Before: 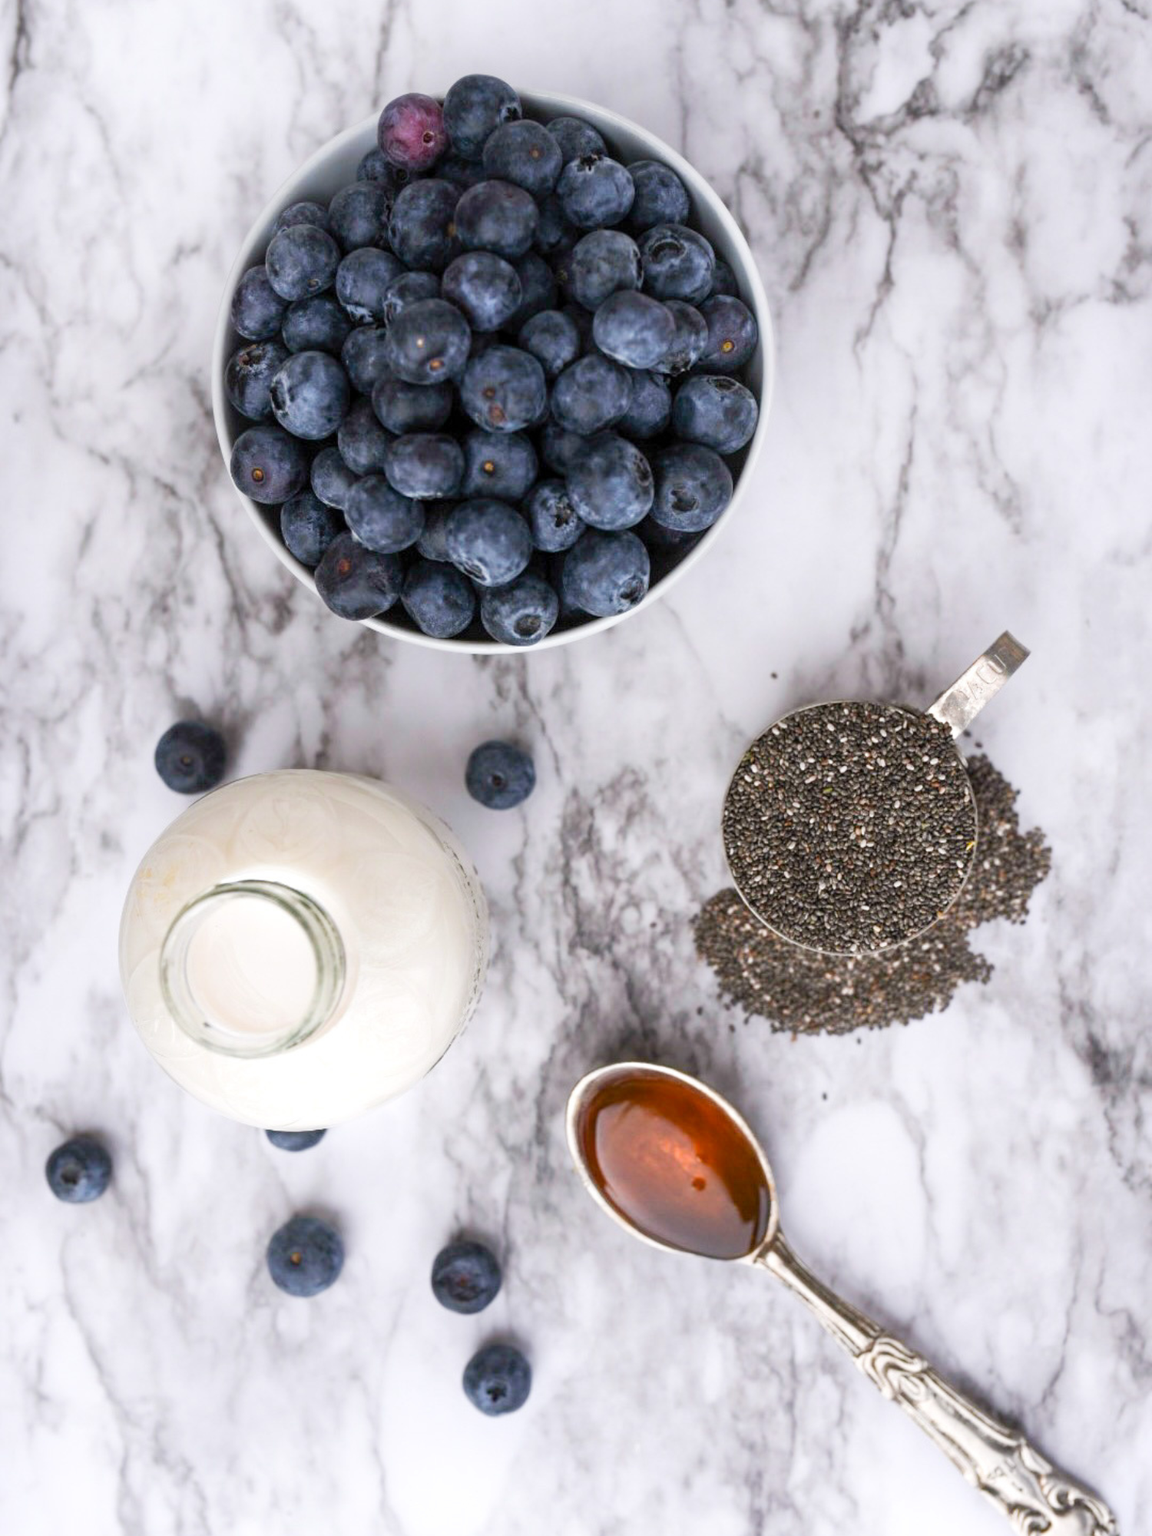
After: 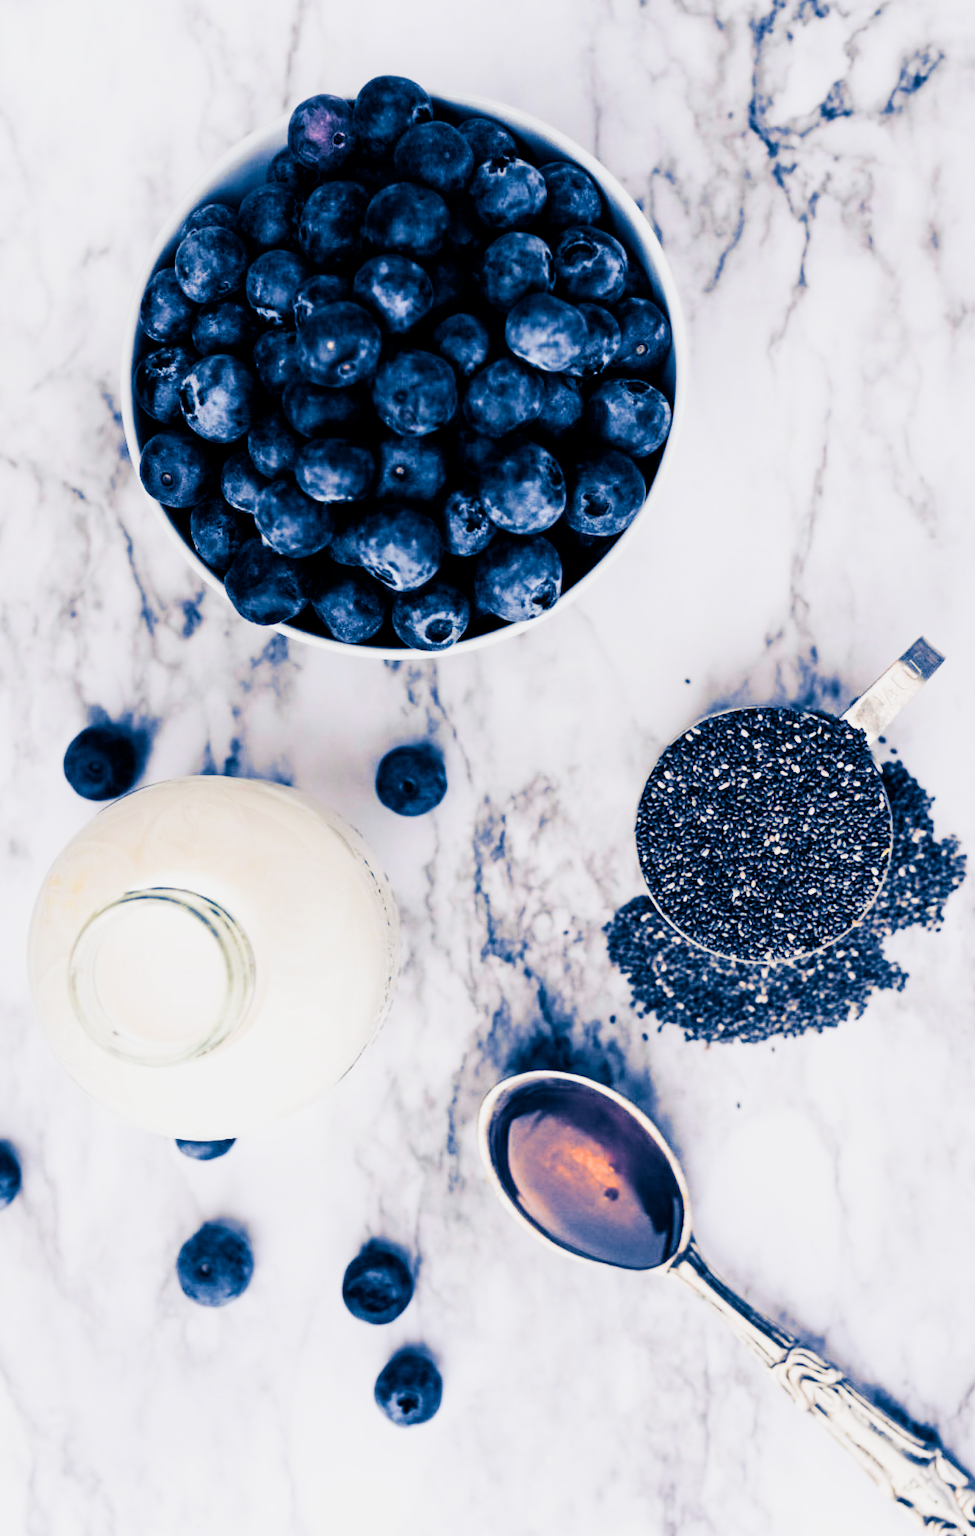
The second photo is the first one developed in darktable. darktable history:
filmic rgb: black relative exposure -5 EV, hardness 2.88, contrast 1.3, highlights saturation mix -30%
split-toning: shadows › hue 226.8°, shadows › saturation 1, highlights › saturation 0, balance -61.41
crop: left 8.026%, right 7.374%
contrast brightness saturation: contrast 0.24, brightness 0.09
